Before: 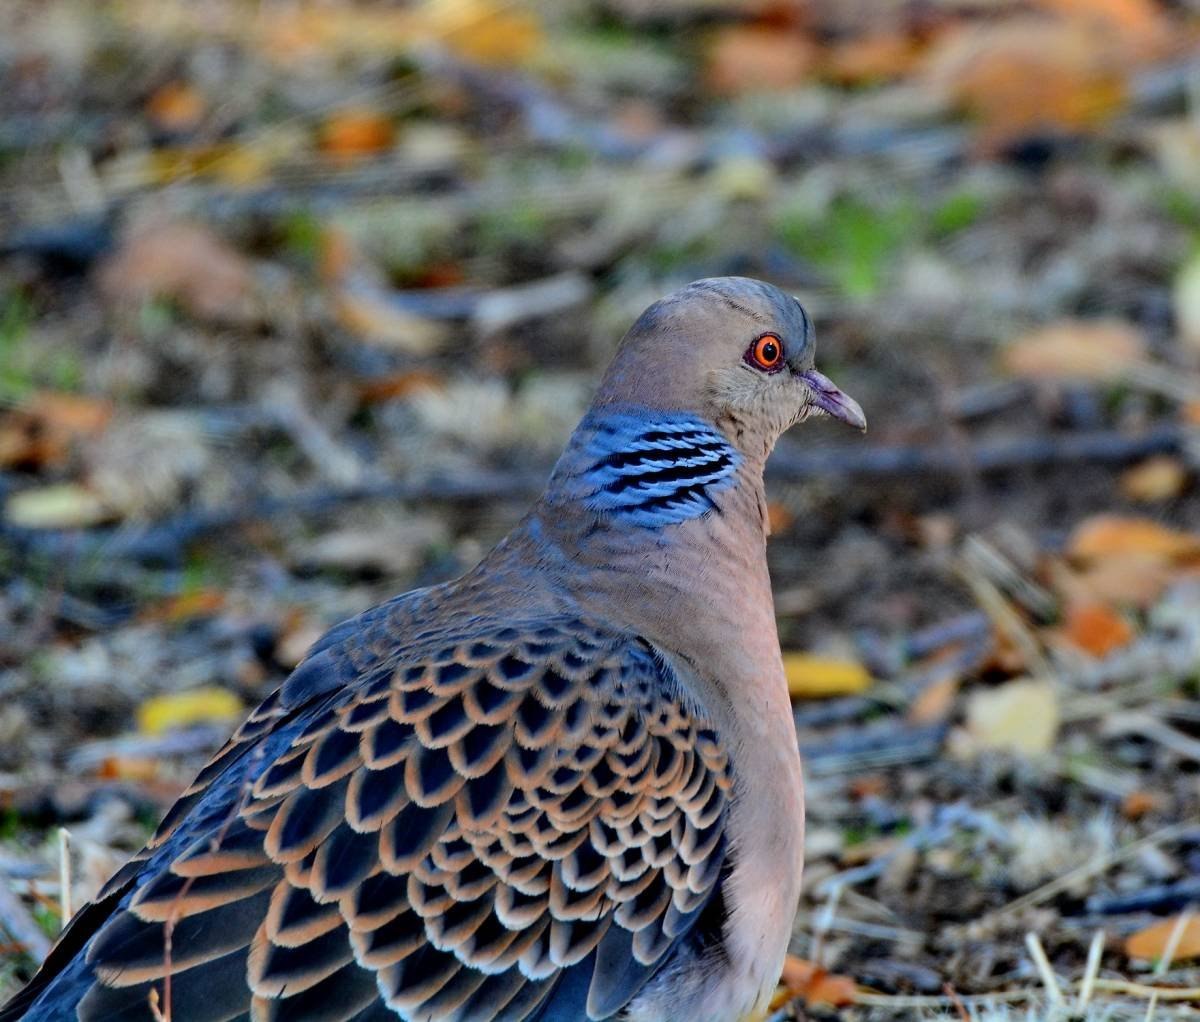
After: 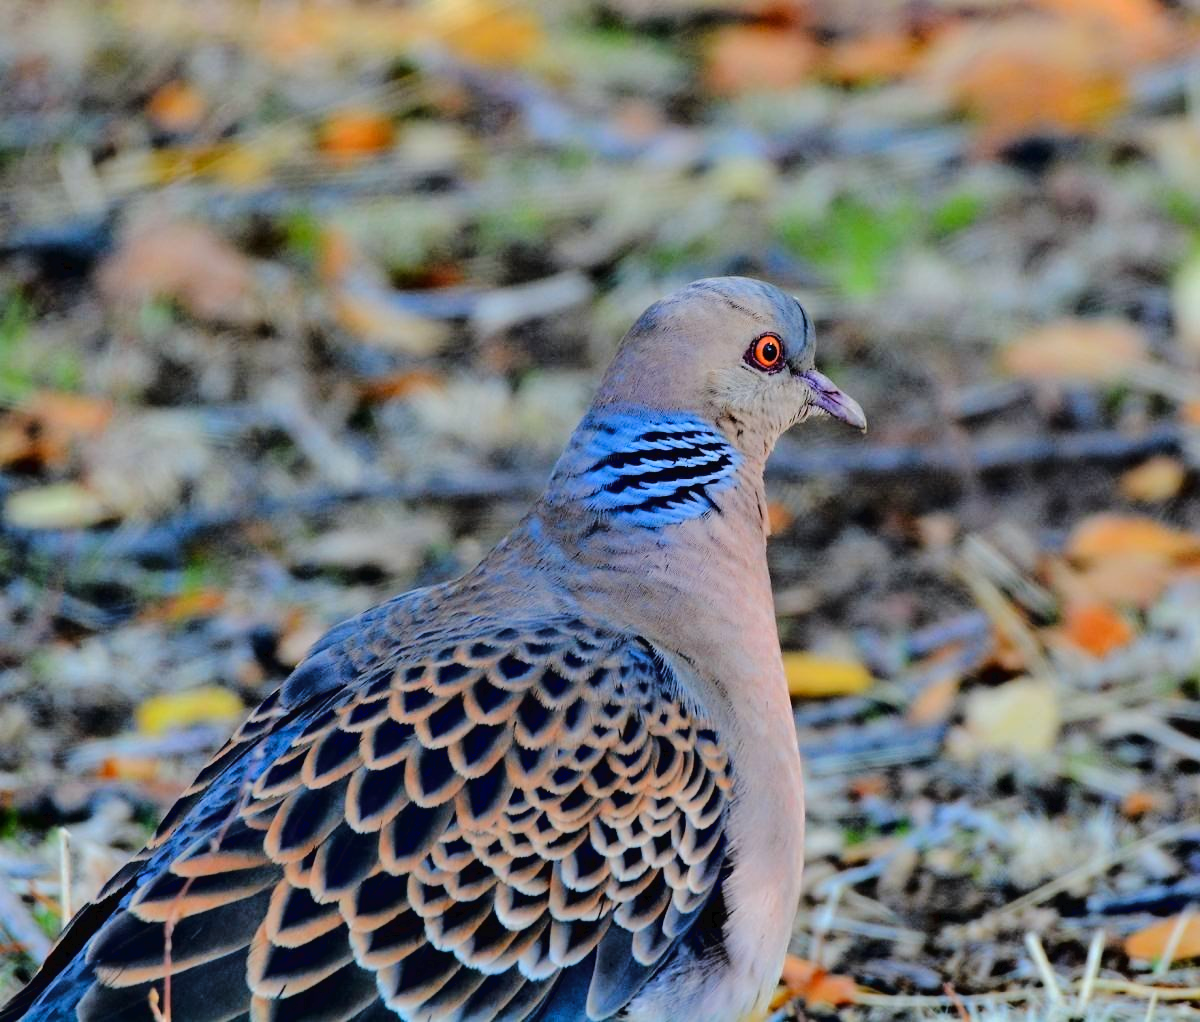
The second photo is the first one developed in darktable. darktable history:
tone curve: curves: ch0 [(0, 0) (0.003, 0.021) (0.011, 0.021) (0.025, 0.021) (0.044, 0.033) (0.069, 0.053) (0.1, 0.08) (0.136, 0.114) (0.177, 0.171) (0.224, 0.246) (0.277, 0.332) (0.335, 0.424) (0.399, 0.496) (0.468, 0.561) (0.543, 0.627) (0.623, 0.685) (0.709, 0.741) (0.801, 0.813) (0.898, 0.902) (1, 1)], color space Lab, linked channels, preserve colors none
